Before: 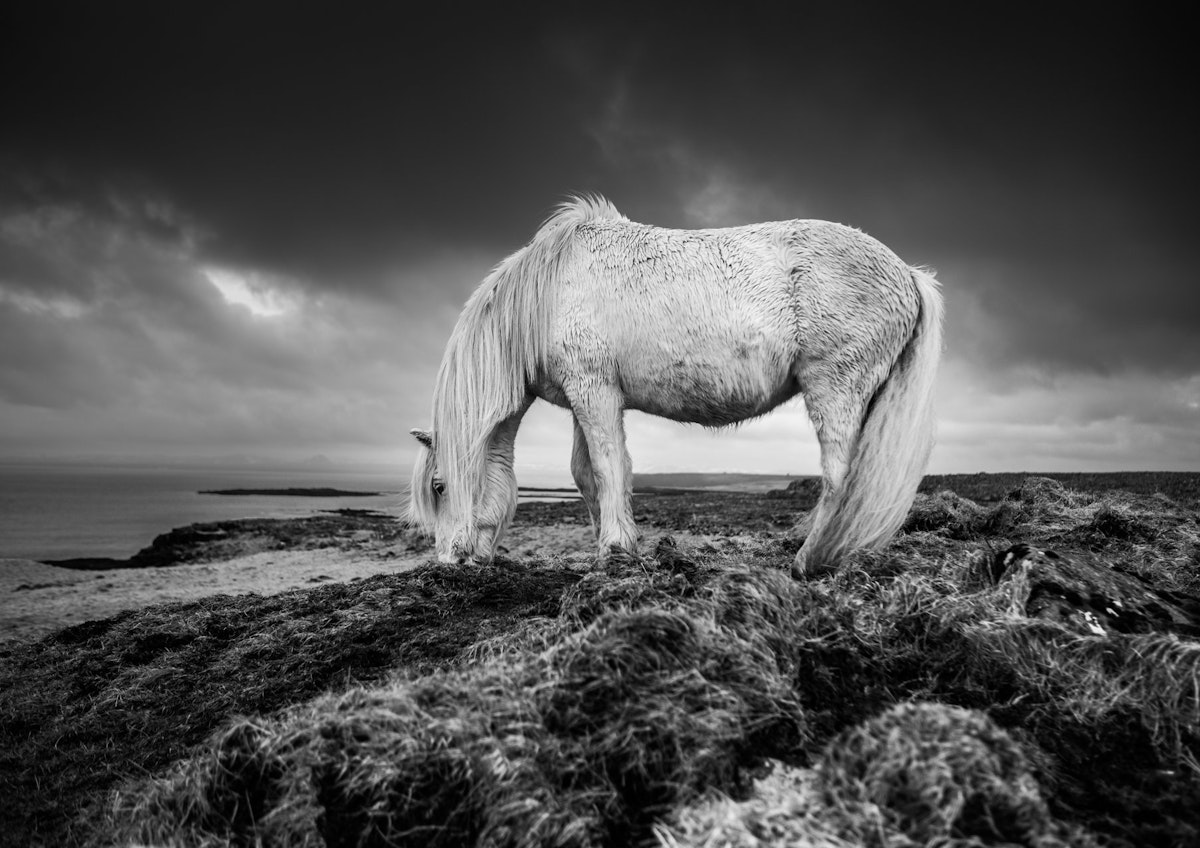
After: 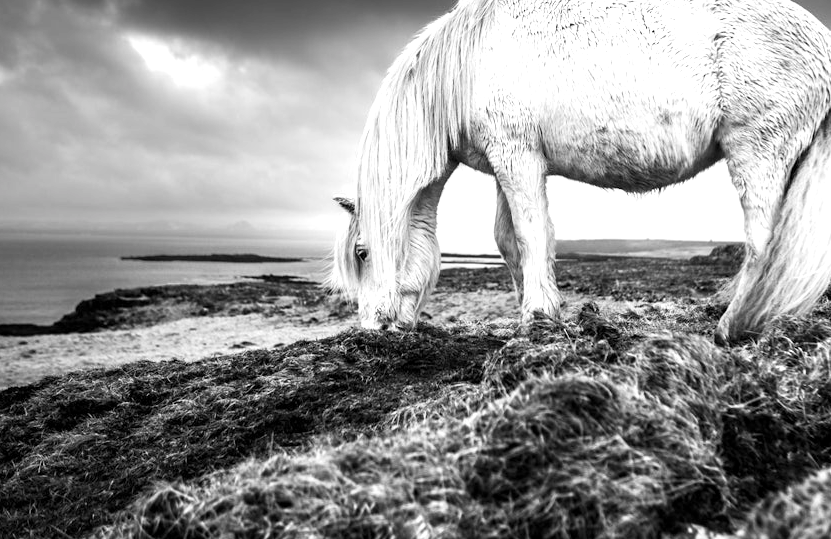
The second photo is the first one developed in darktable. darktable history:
contrast brightness saturation: contrast 0.11, saturation -0.17
crop: left 6.488%, top 27.668%, right 24.183%, bottom 8.656%
exposure: black level correction 0.001, exposure 0.955 EV, compensate exposure bias true, compensate highlight preservation false
